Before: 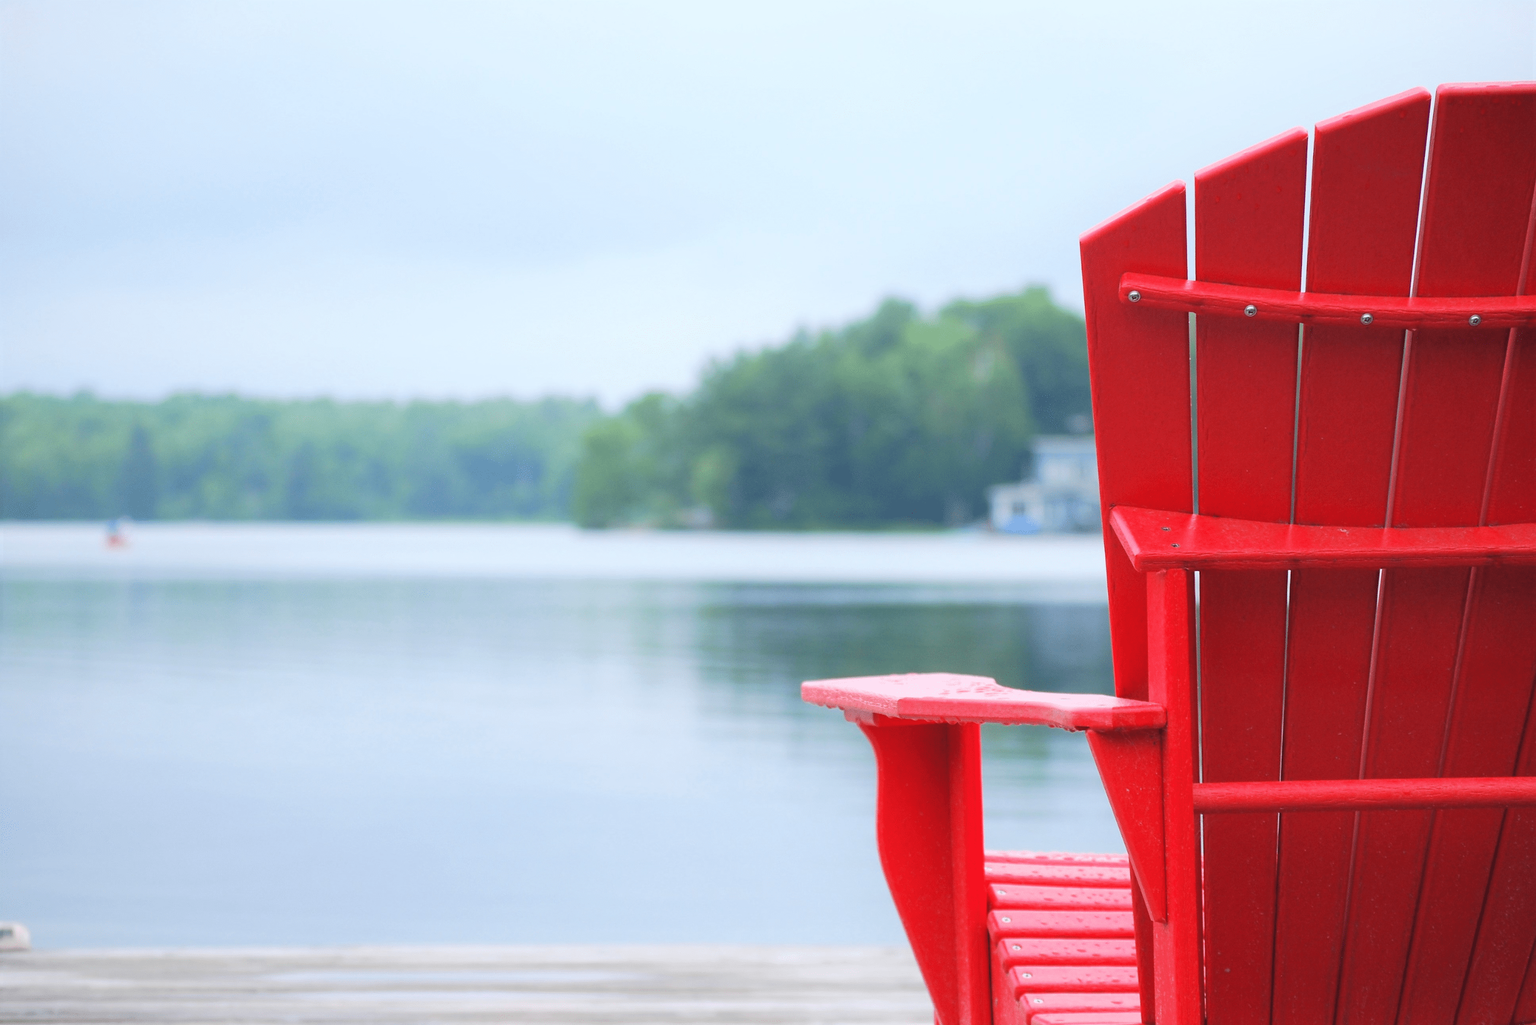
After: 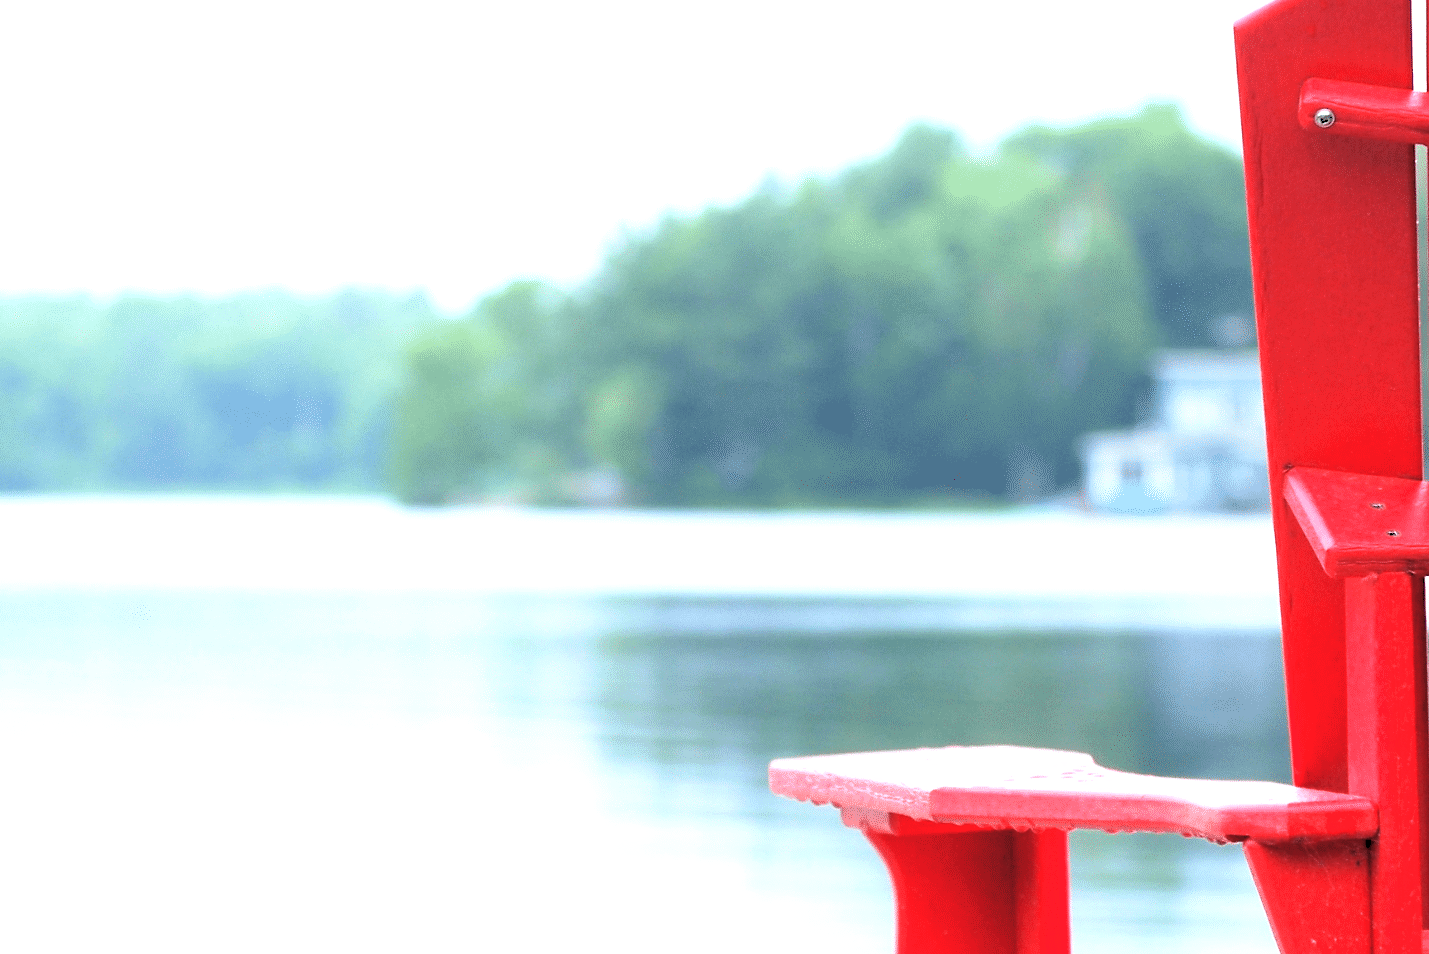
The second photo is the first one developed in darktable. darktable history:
crop and rotate: left 22.13%, top 22.054%, right 22.026%, bottom 22.102%
rgb levels: levels [[0.034, 0.472, 0.904], [0, 0.5, 1], [0, 0.5, 1]]
exposure: black level correction 0, exposure 0.7 EV, compensate exposure bias true, compensate highlight preservation false
